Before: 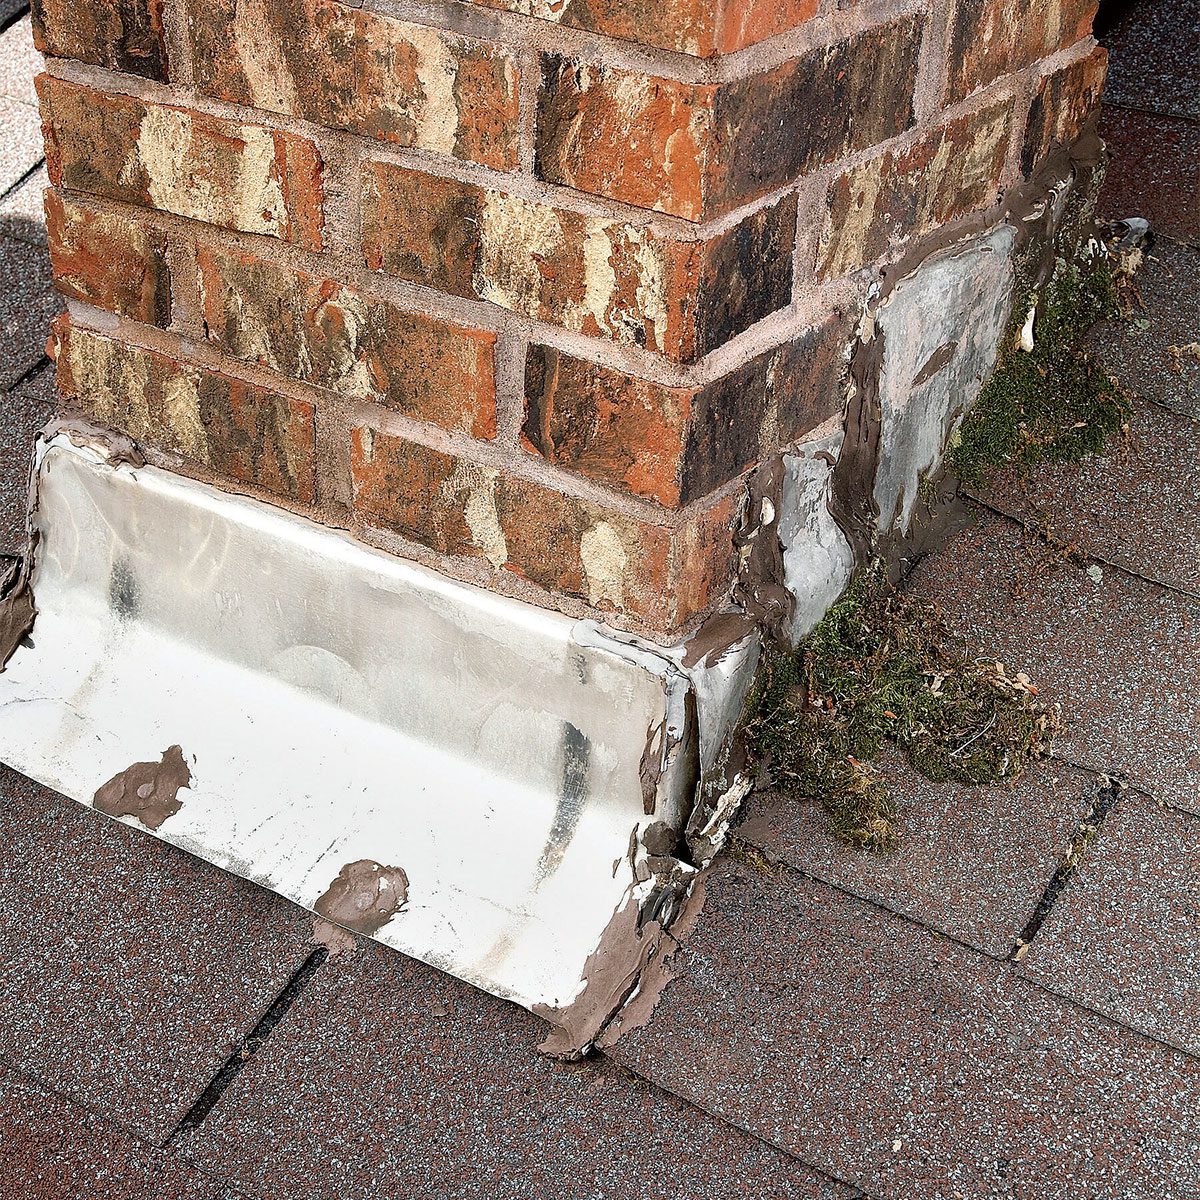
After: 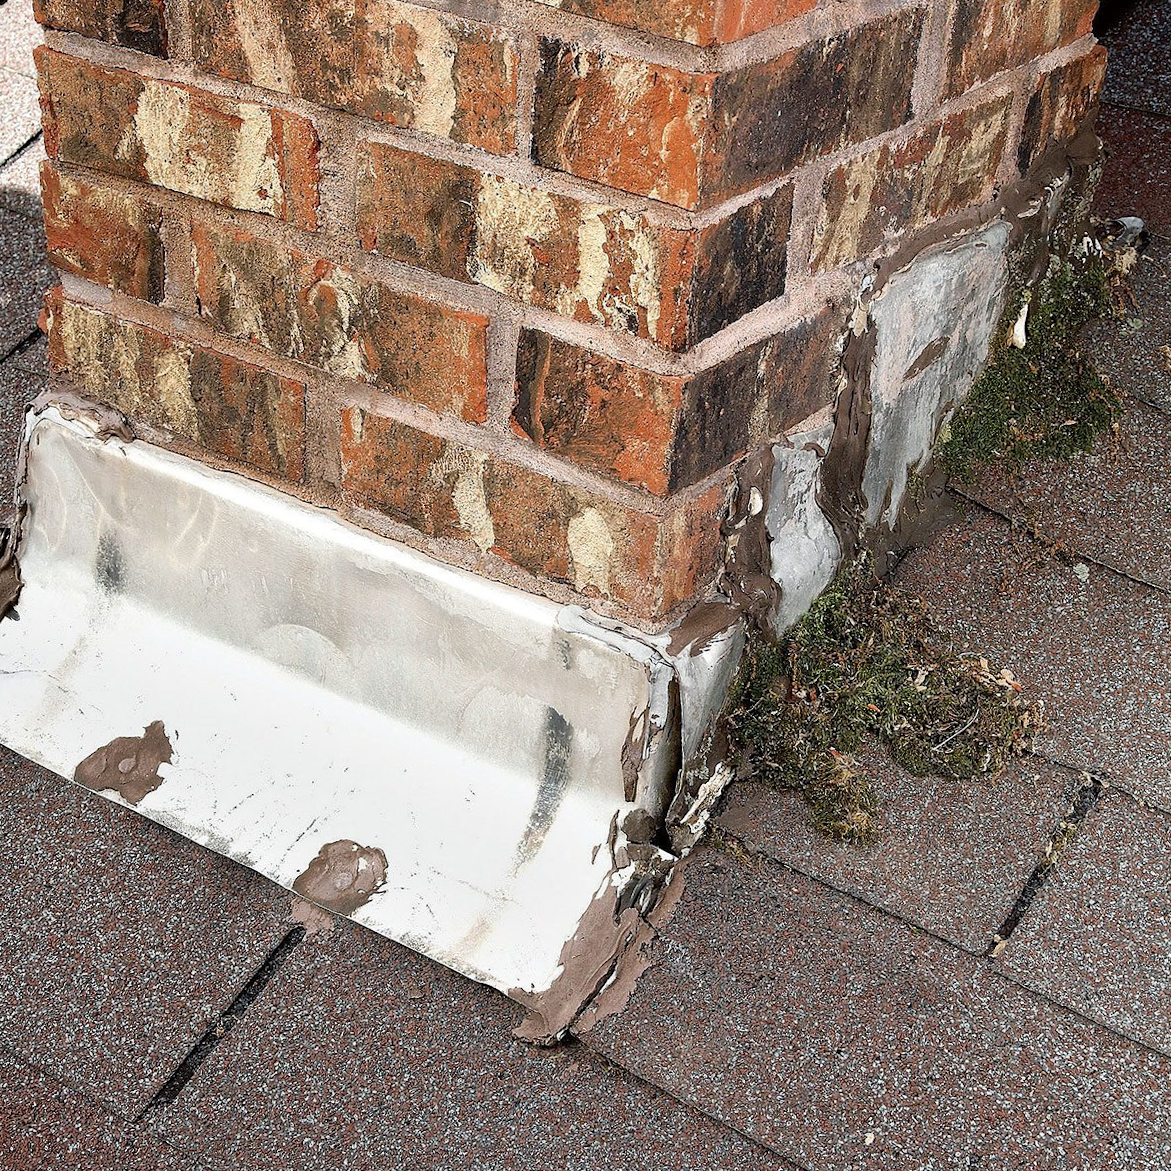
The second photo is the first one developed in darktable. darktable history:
crop and rotate: angle -1.41°
